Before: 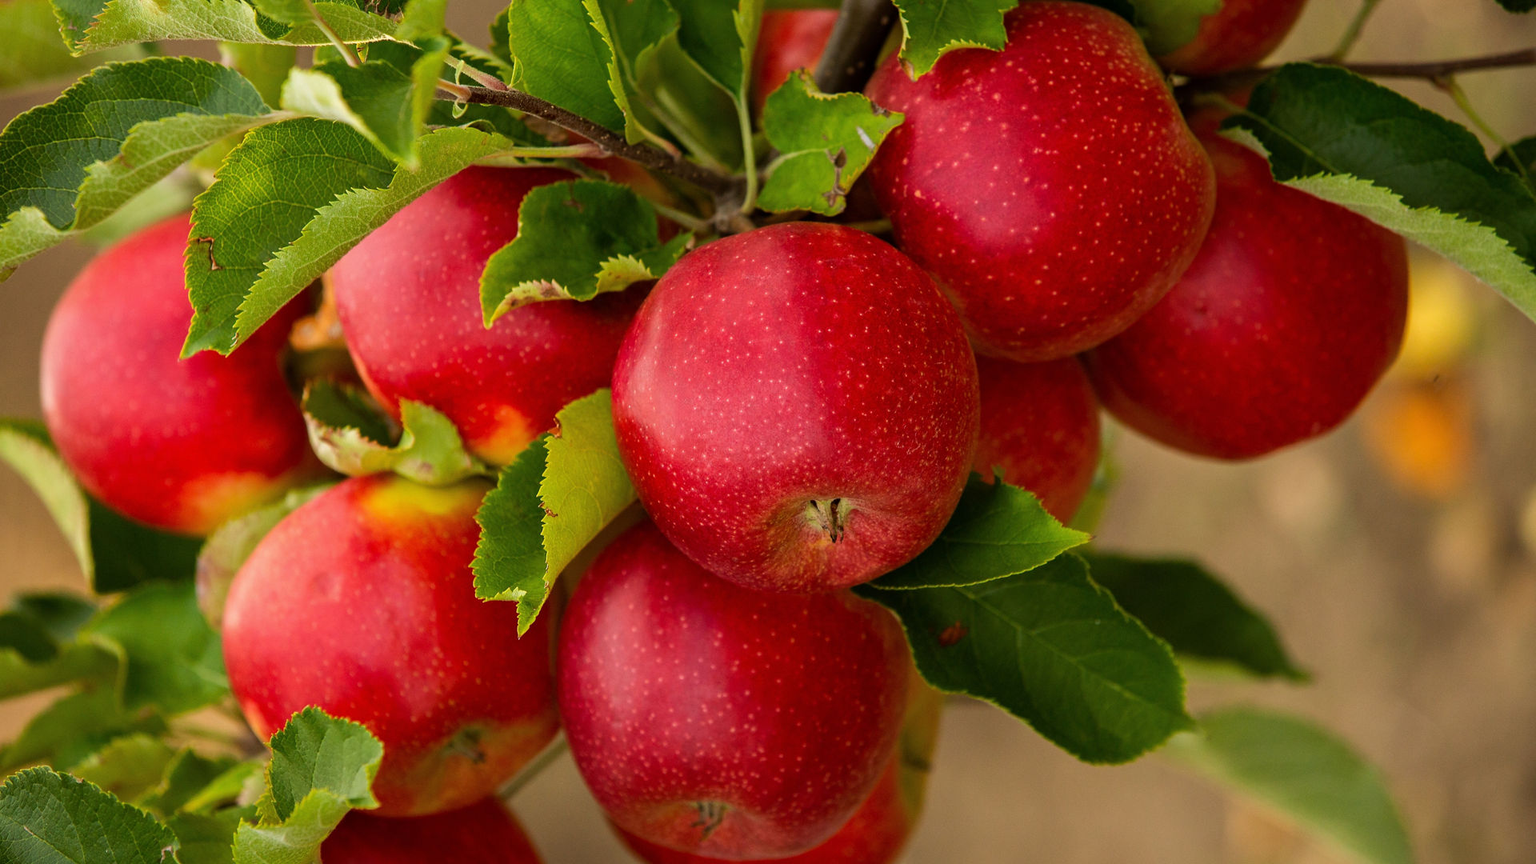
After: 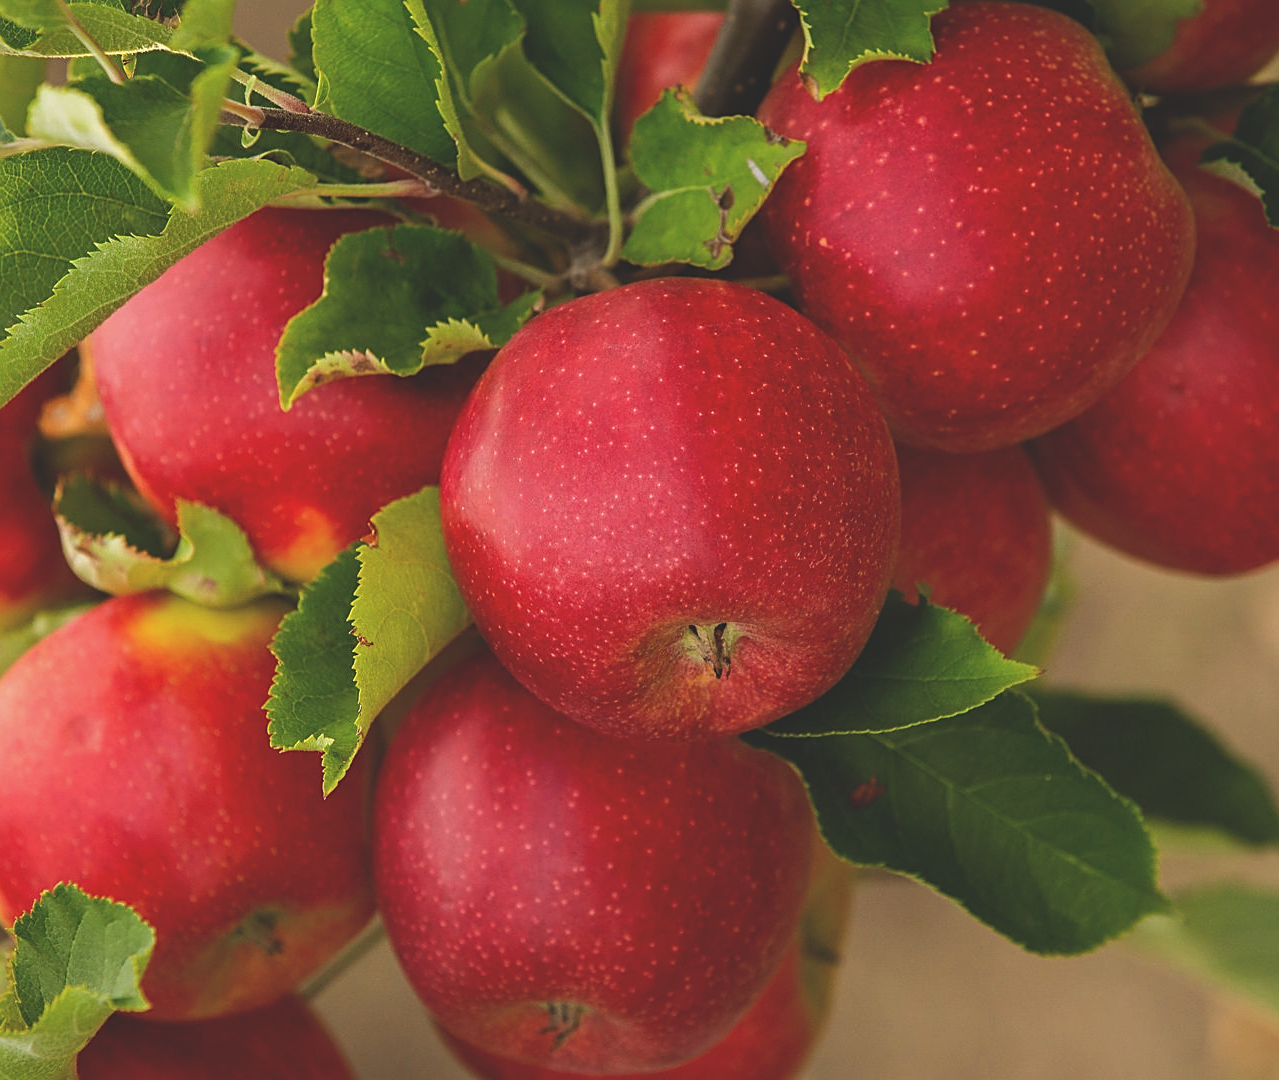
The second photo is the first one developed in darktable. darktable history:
sharpen: on, module defaults
exposure: black level correction -0.024, exposure -0.117 EV, compensate highlight preservation false
crop: left 16.905%, right 16.474%
